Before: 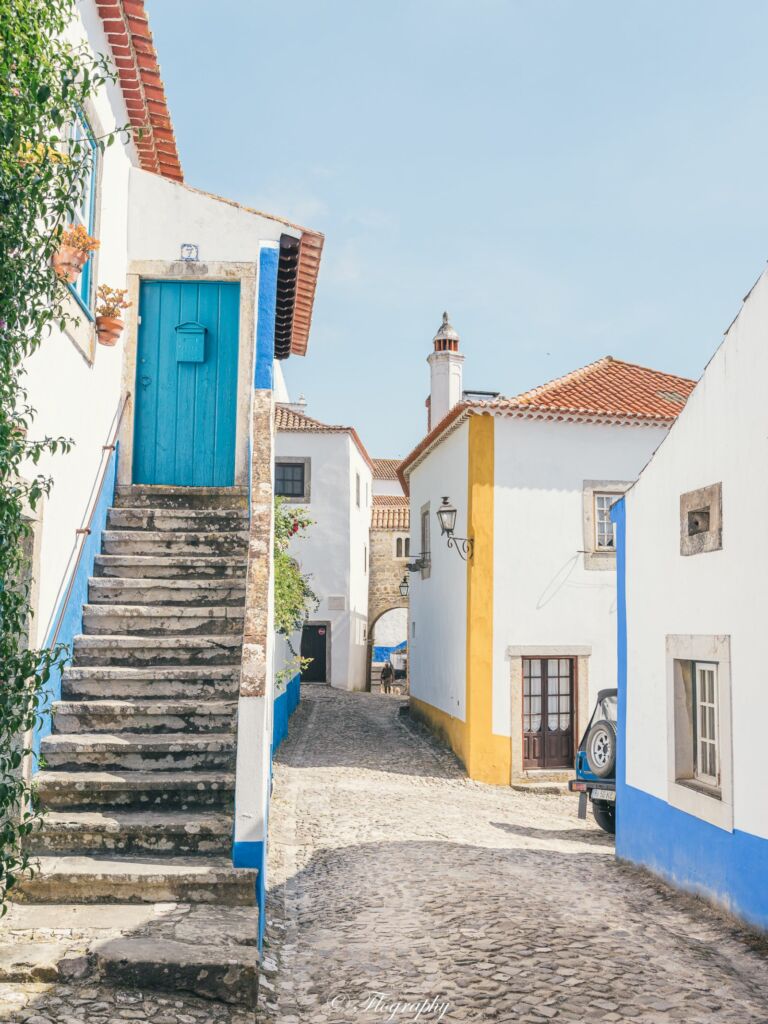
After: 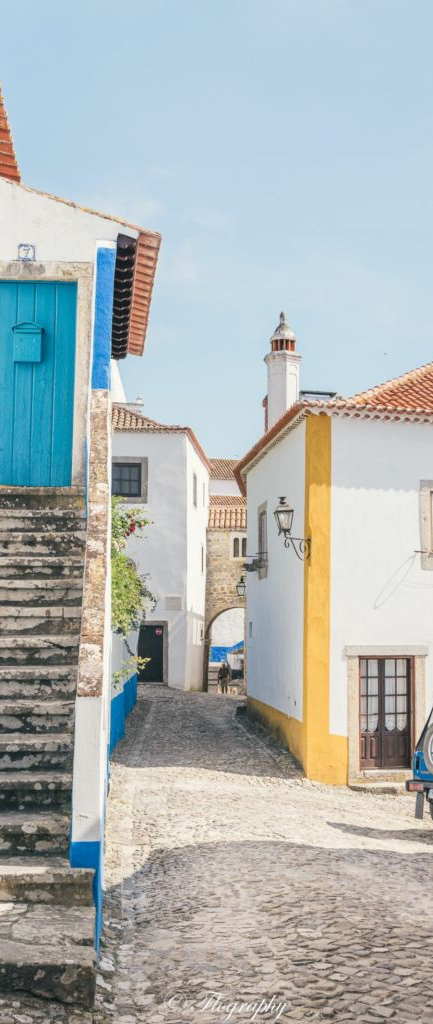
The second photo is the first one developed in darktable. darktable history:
crop: left 21.302%, right 22.21%
